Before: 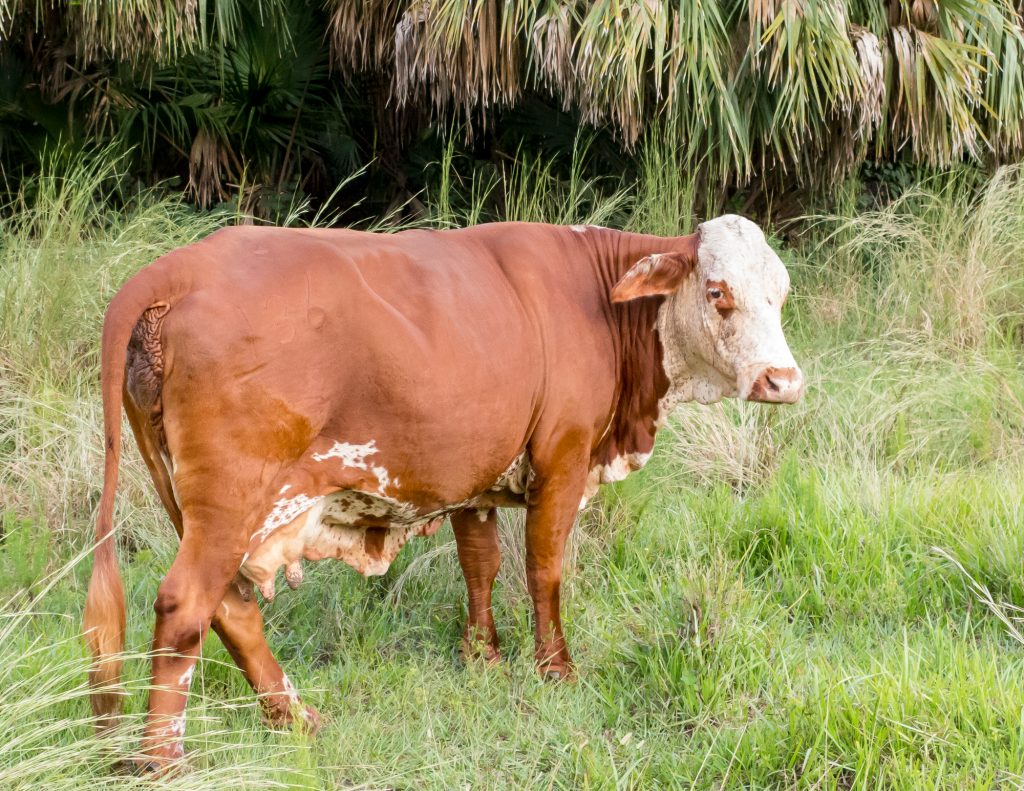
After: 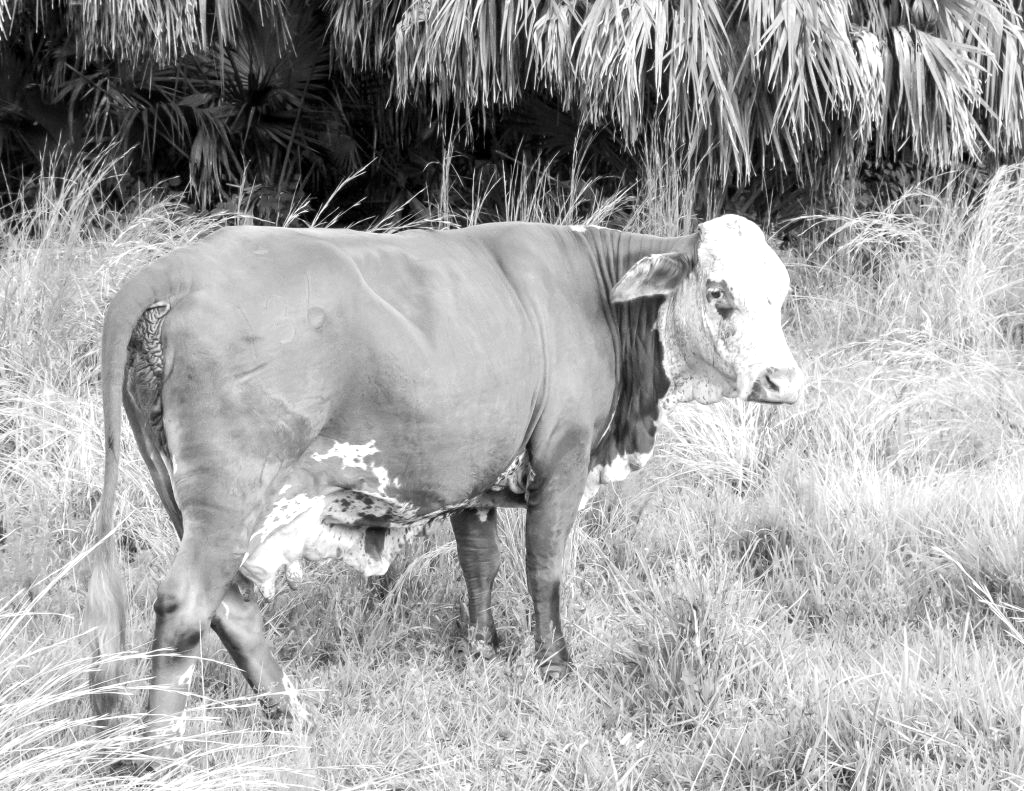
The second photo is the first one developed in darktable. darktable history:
monochrome: a 26.22, b 42.67, size 0.8
exposure: exposure 0.74 EV, compensate highlight preservation false
